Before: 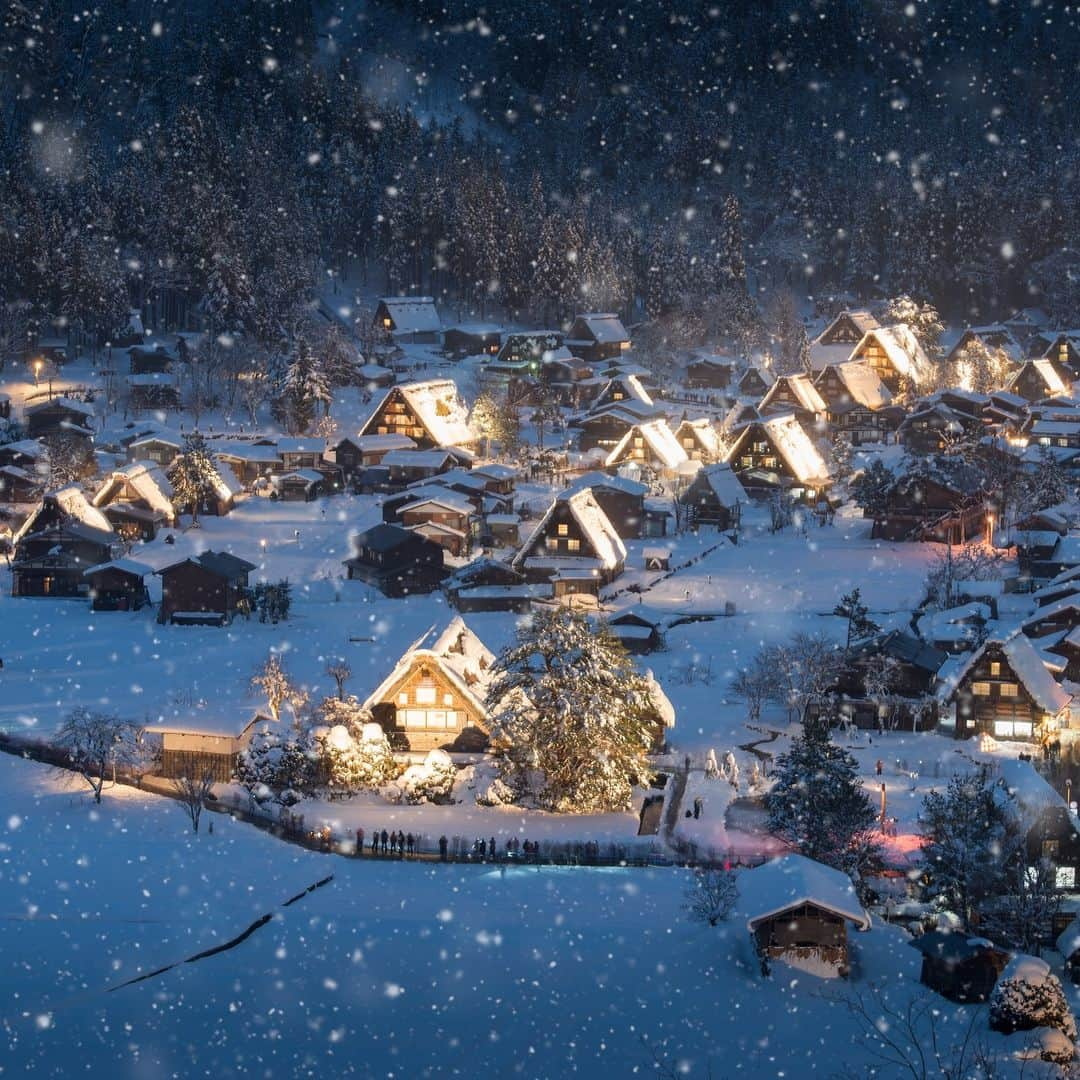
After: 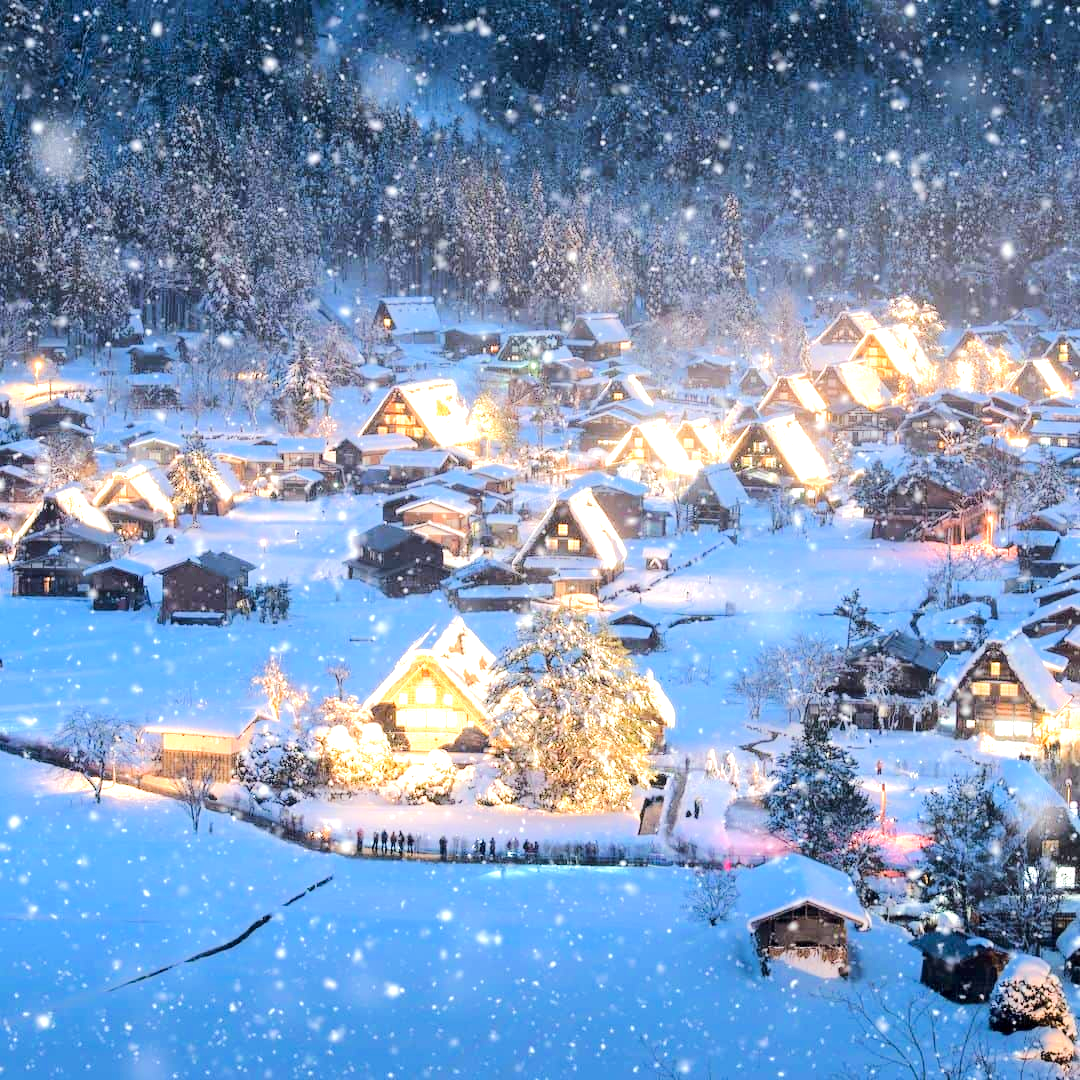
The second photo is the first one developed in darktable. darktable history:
exposure: black level correction 0.001, exposure 1.116 EV, compensate highlight preservation false
tone equalizer: -7 EV 0.155 EV, -6 EV 0.561 EV, -5 EV 1.18 EV, -4 EV 1.34 EV, -3 EV 1.13 EV, -2 EV 0.6 EV, -1 EV 0.164 EV, edges refinement/feathering 500, mask exposure compensation -1.57 EV, preserve details no
